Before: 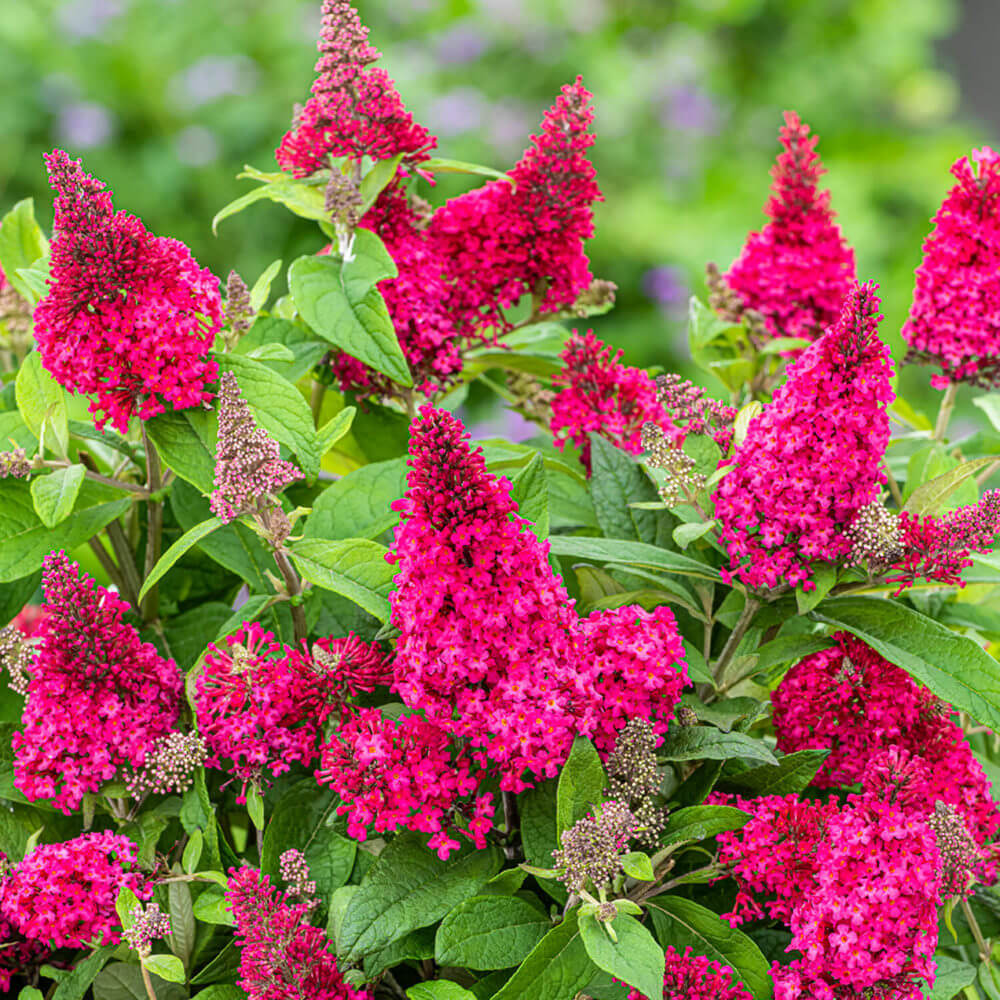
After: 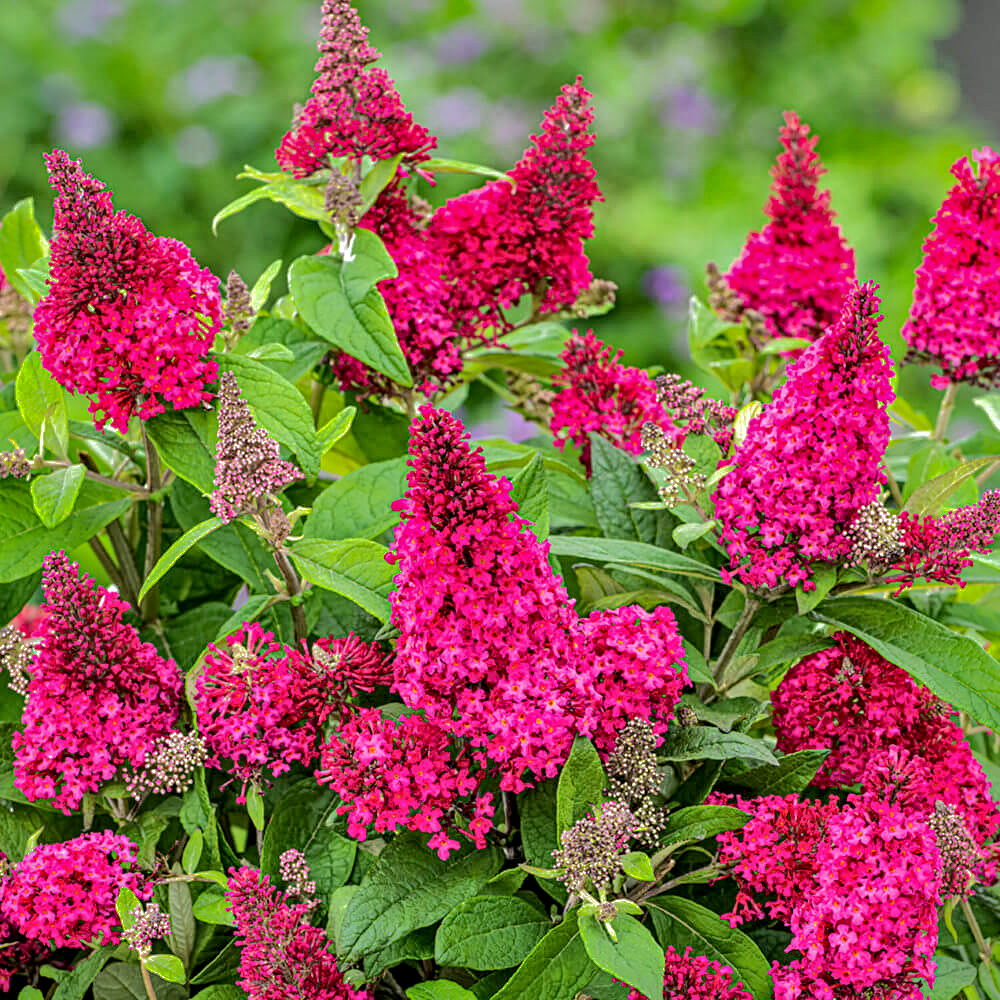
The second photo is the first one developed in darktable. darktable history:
contrast equalizer: octaves 7, y [[0.502, 0.517, 0.543, 0.576, 0.611, 0.631], [0.5 ×6], [0.5 ×6], [0 ×6], [0 ×6]]
shadows and highlights: shadows -19.91, highlights -73.15
